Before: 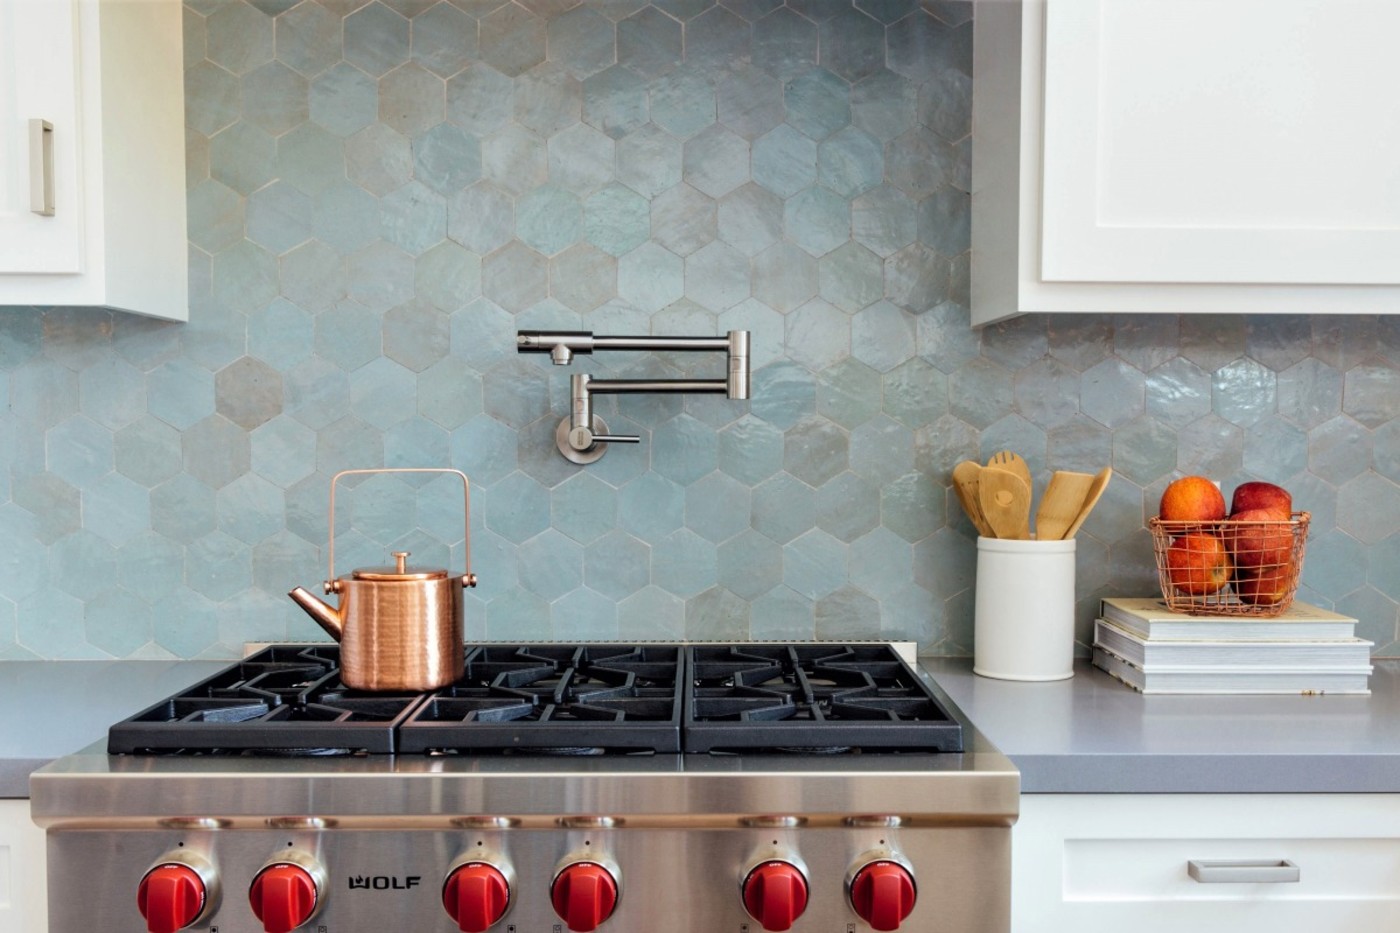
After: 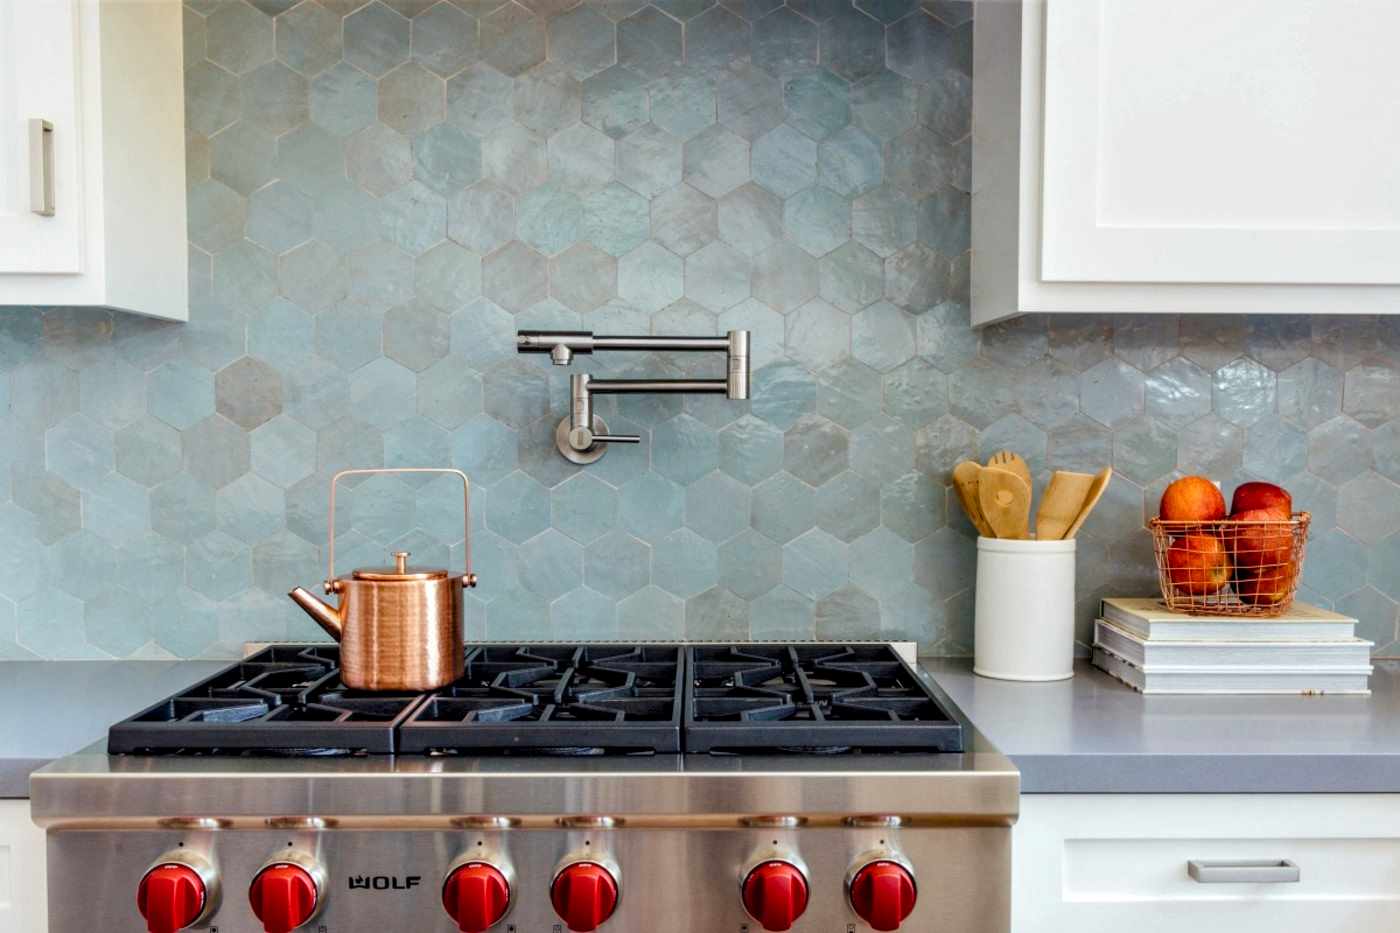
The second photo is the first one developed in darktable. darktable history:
color balance rgb: perceptual saturation grading › global saturation 20%, perceptual saturation grading › highlights -25%, perceptual saturation grading › shadows 25%
local contrast: on, module defaults
